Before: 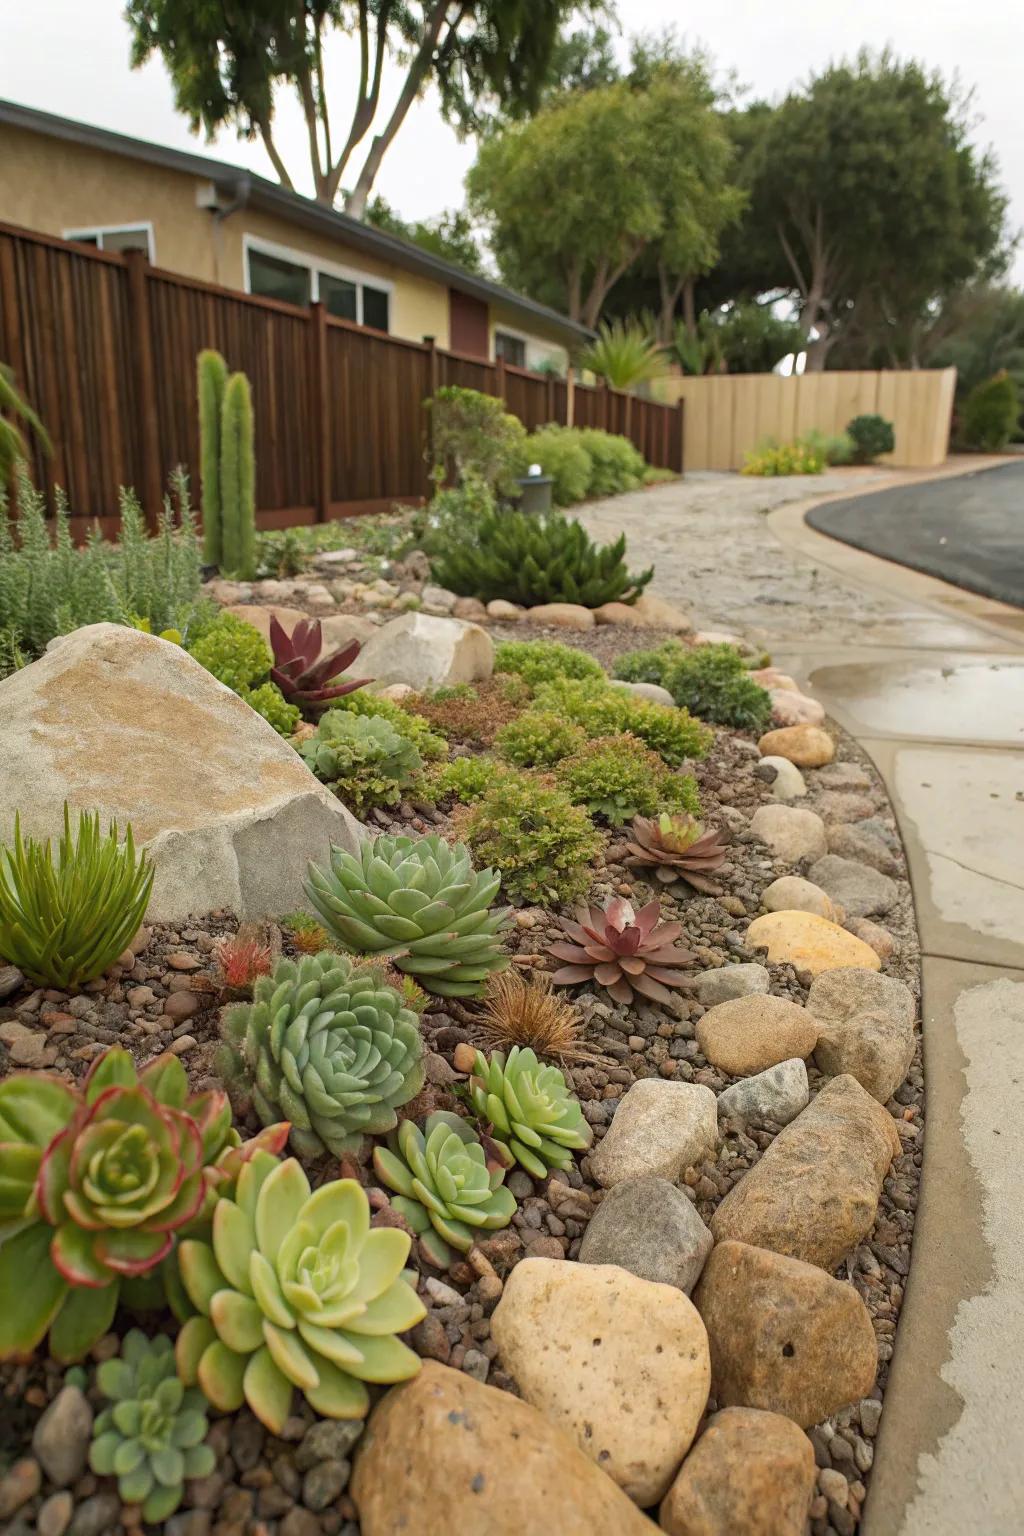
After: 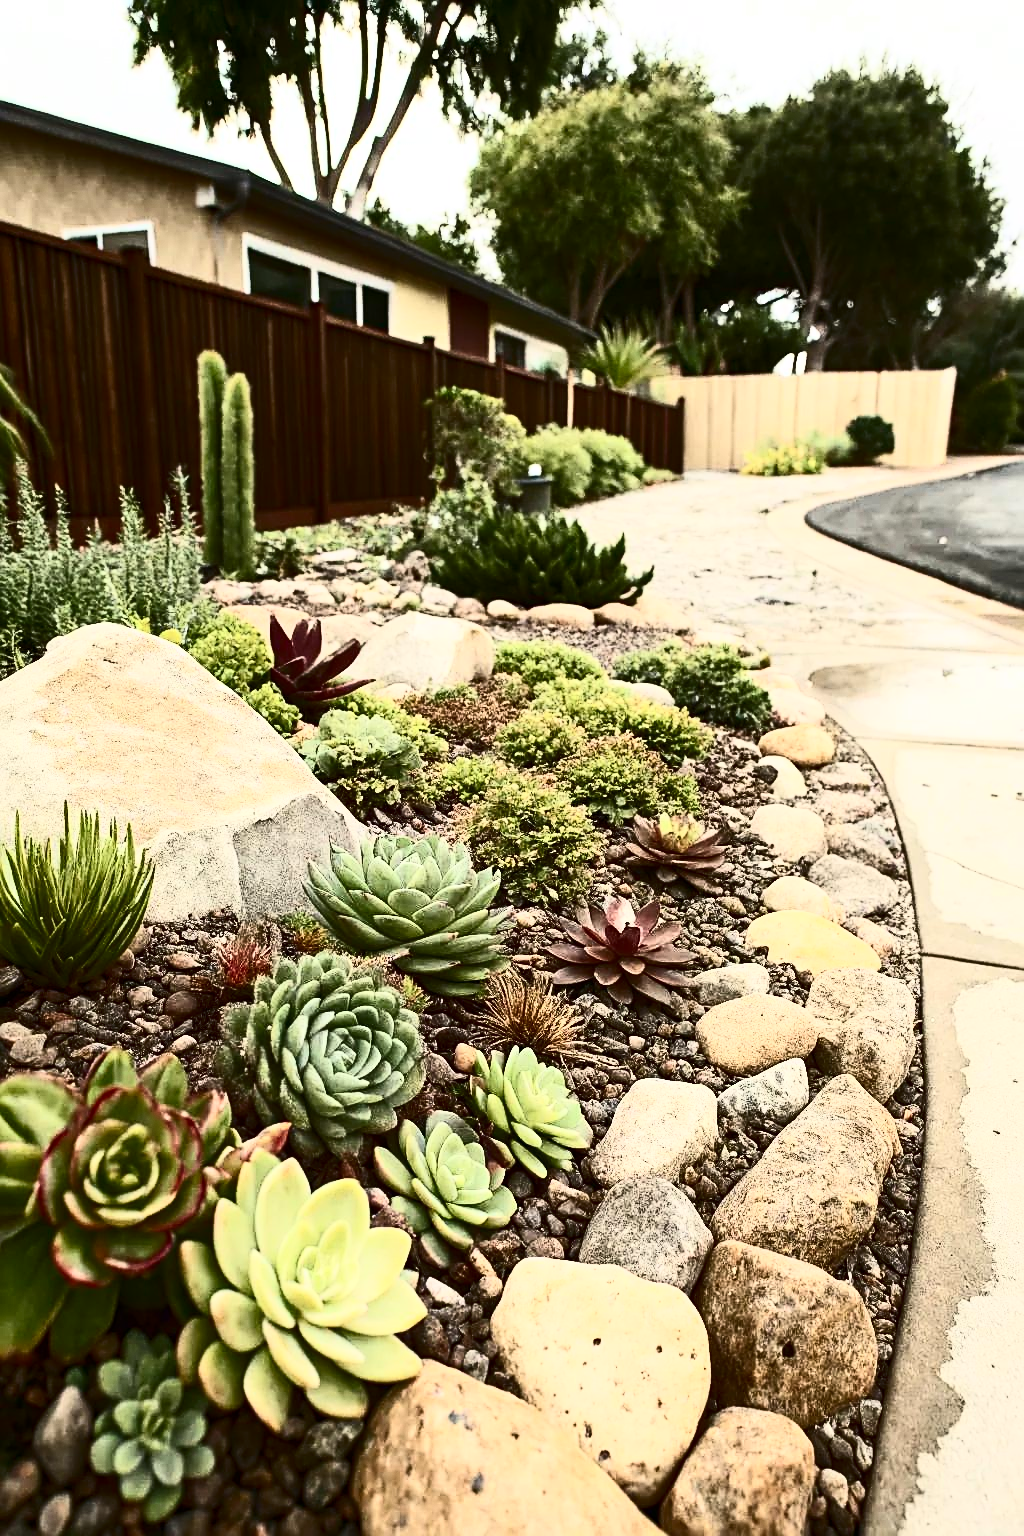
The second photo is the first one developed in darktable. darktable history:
contrast brightness saturation: contrast 0.93, brightness 0.2
sharpen: on, module defaults
